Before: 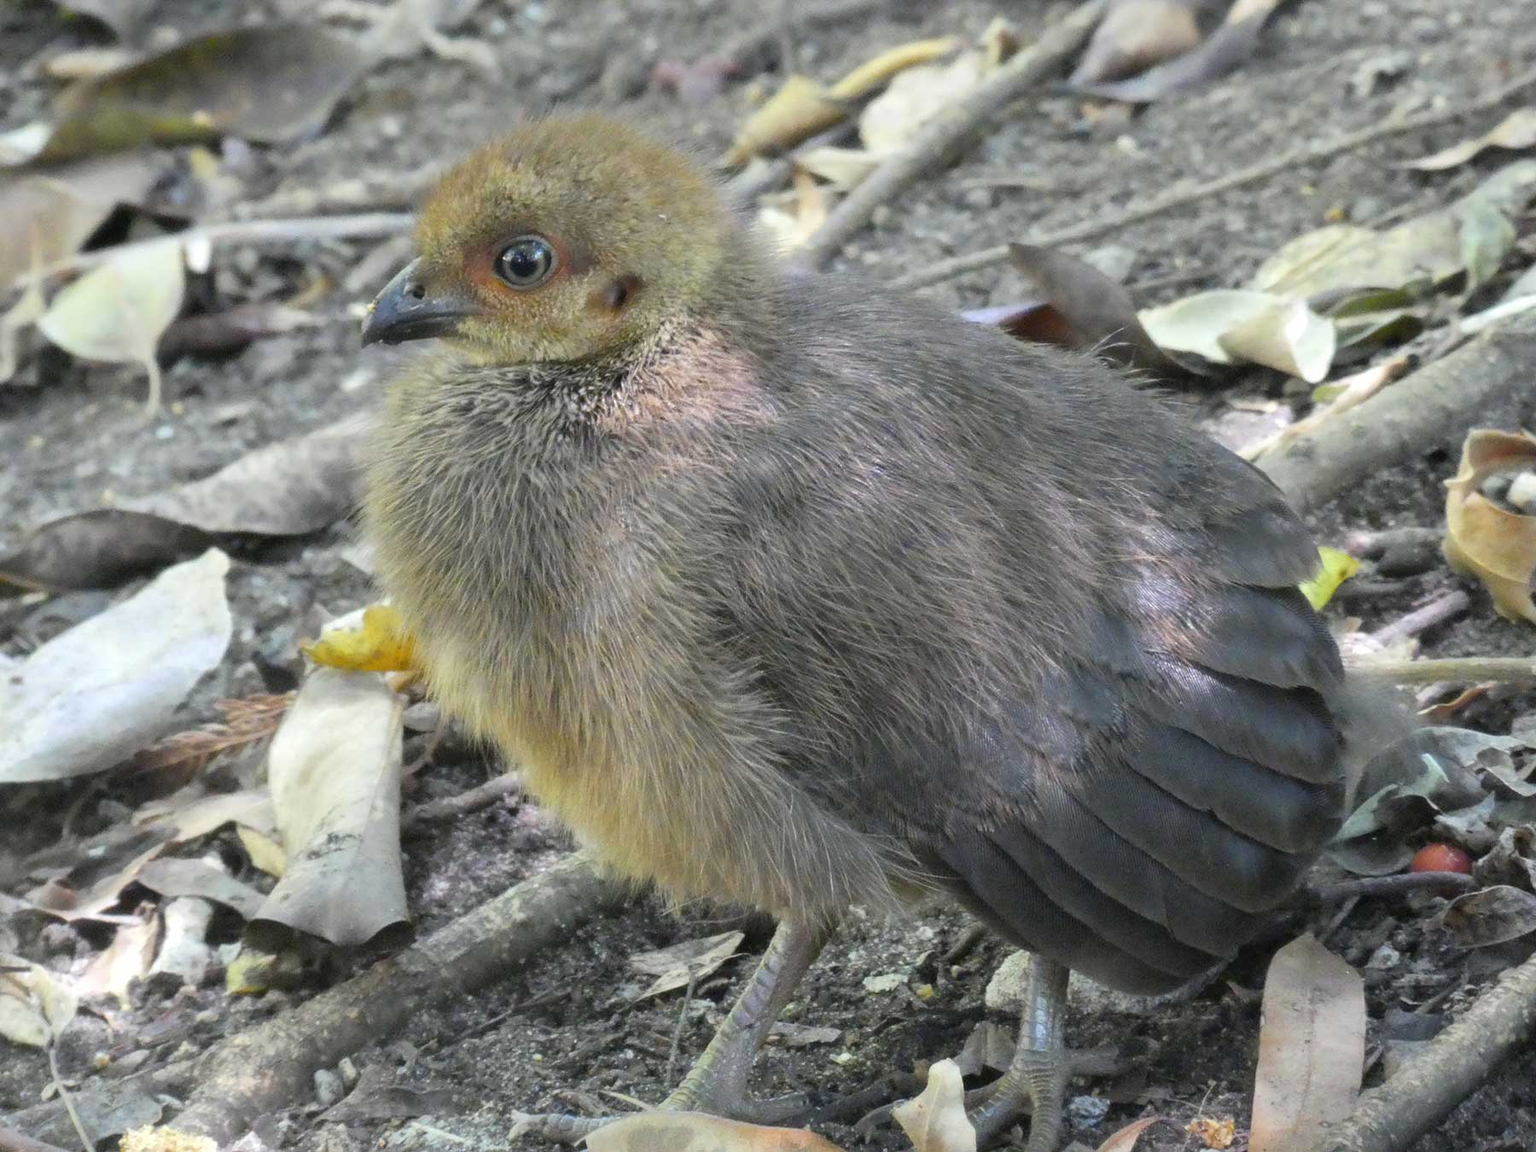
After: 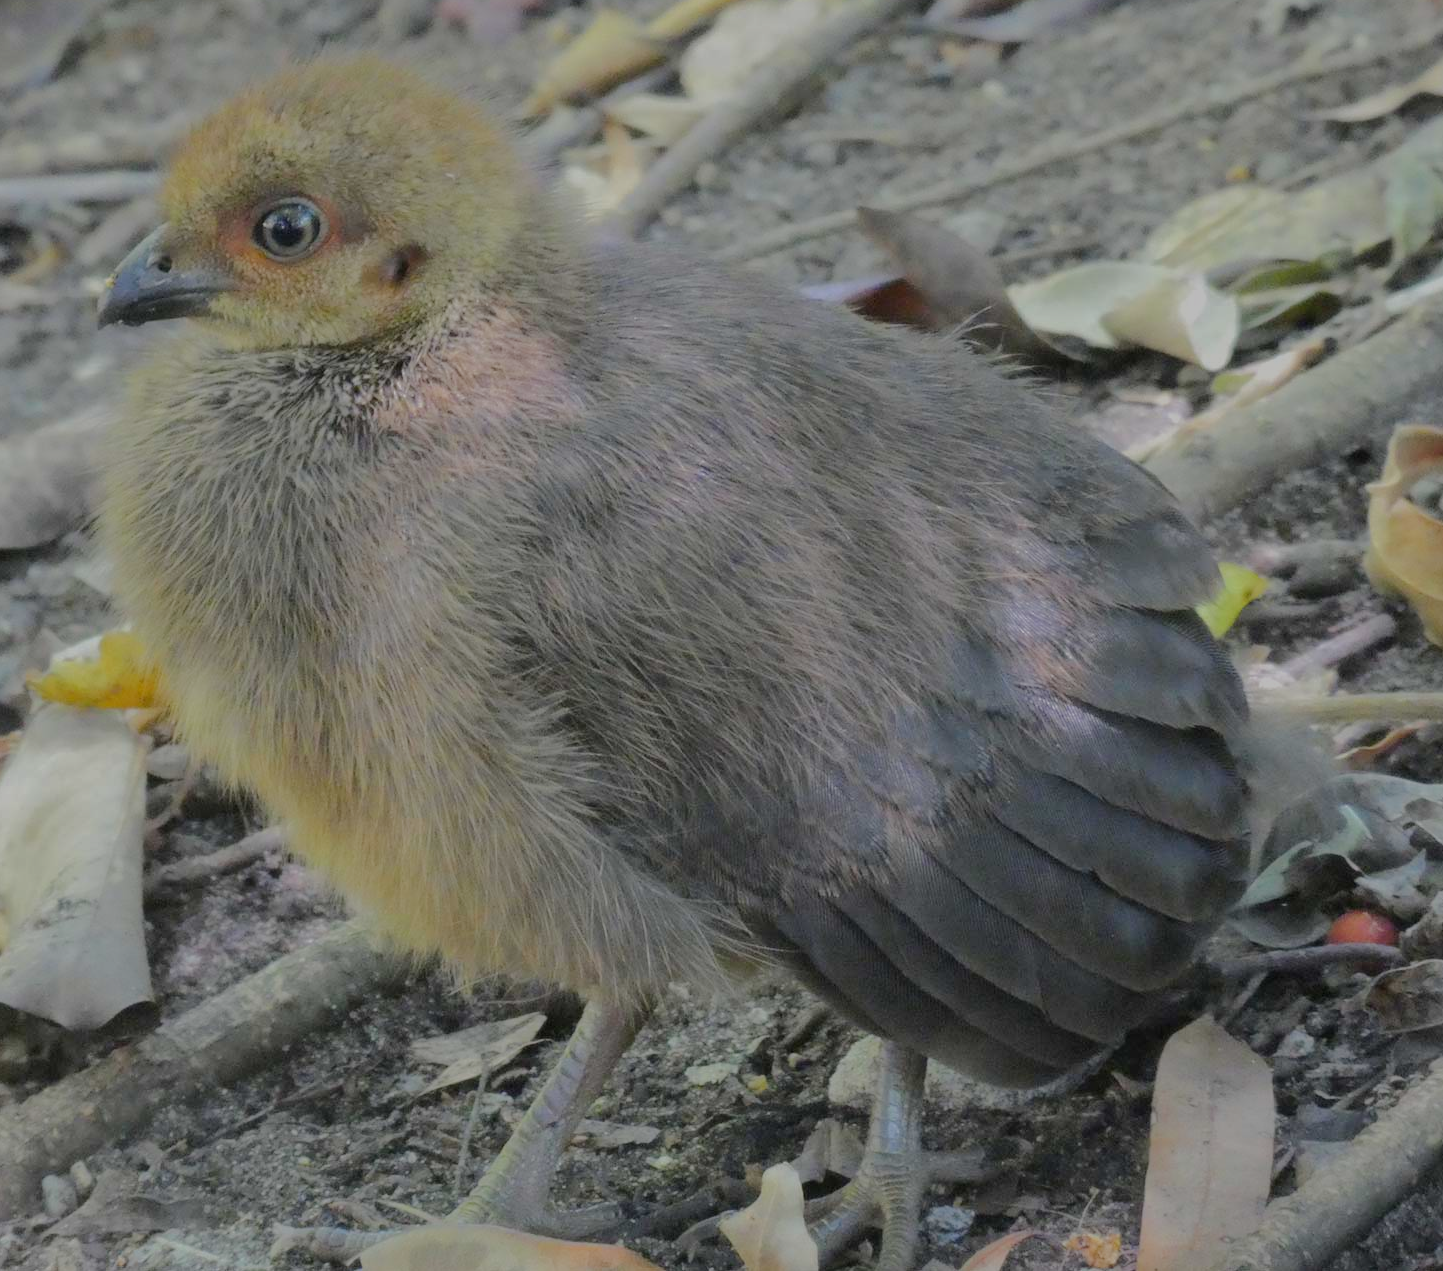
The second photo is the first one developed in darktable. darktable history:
tone equalizer: -8 EV -0.017 EV, -7 EV 0.013 EV, -6 EV -0.008 EV, -5 EV 0.004 EV, -4 EV -0.033 EV, -3 EV -0.23 EV, -2 EV -0.682 EV, -1 EV -0.999 EV, +0 EV -0.964 EV, edges refinement/feathering 500, mask exposure compensation -1.57 EV, preserve details no
crop and rotate: left 18.151%, top 5.824%, right 1.669%
